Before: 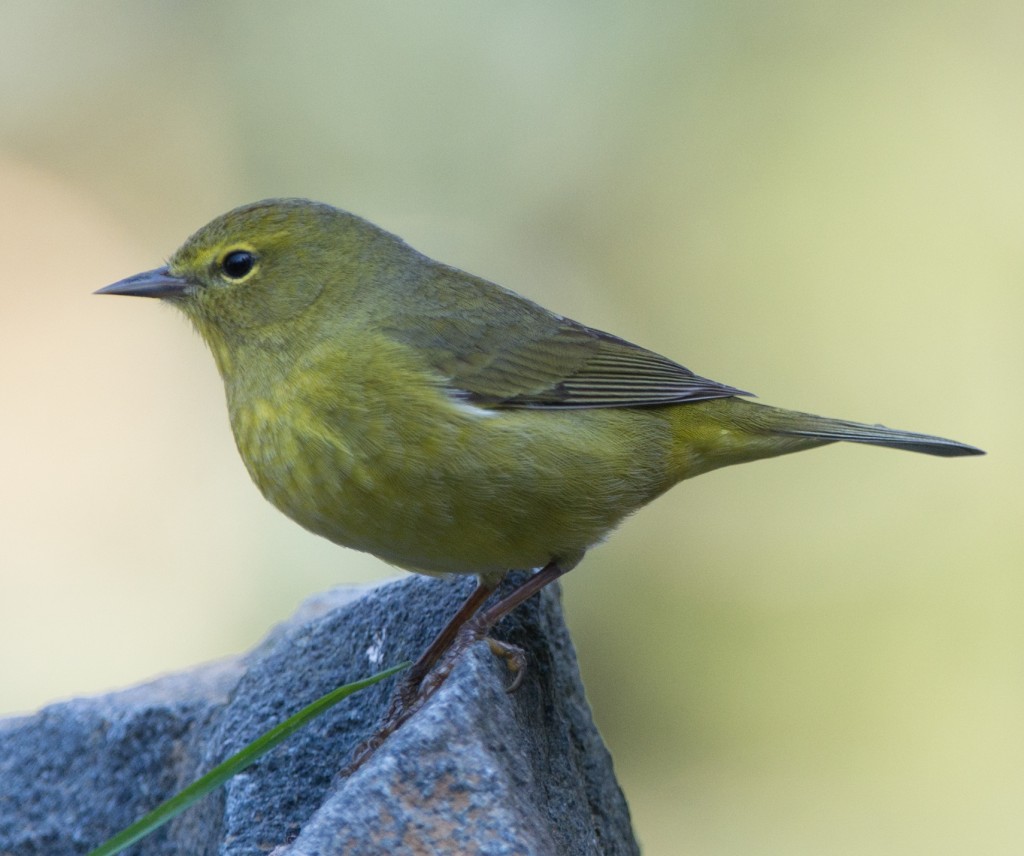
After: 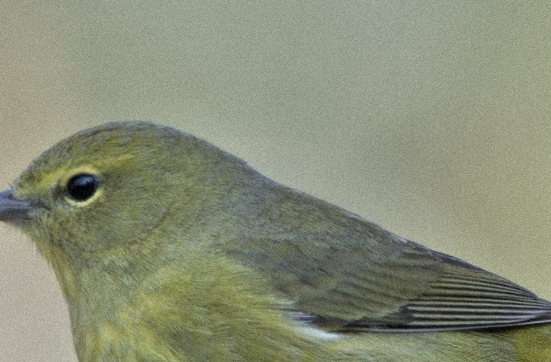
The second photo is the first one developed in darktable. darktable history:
tone equalizer: -7 EV 0.15 EV, -6 EV 0.6 EV, -5 EV 1.15 EV, -4 EV 1.33 EV, -3 EV 1.15 EV, -2 EV 0.6 EV, -1 EV 0.15 EV, mask exposure compensation -0.5 EV
exposure: exposure -1 EV, compensate highlight preservation false
contrast brightness saturation: contrast 0.06, brightness -0.01, saturation -0.23
crop: left 15.306%, top 9.065%, right 30.789%, bottom 48.638%
grain: mid-tones bias 0%
